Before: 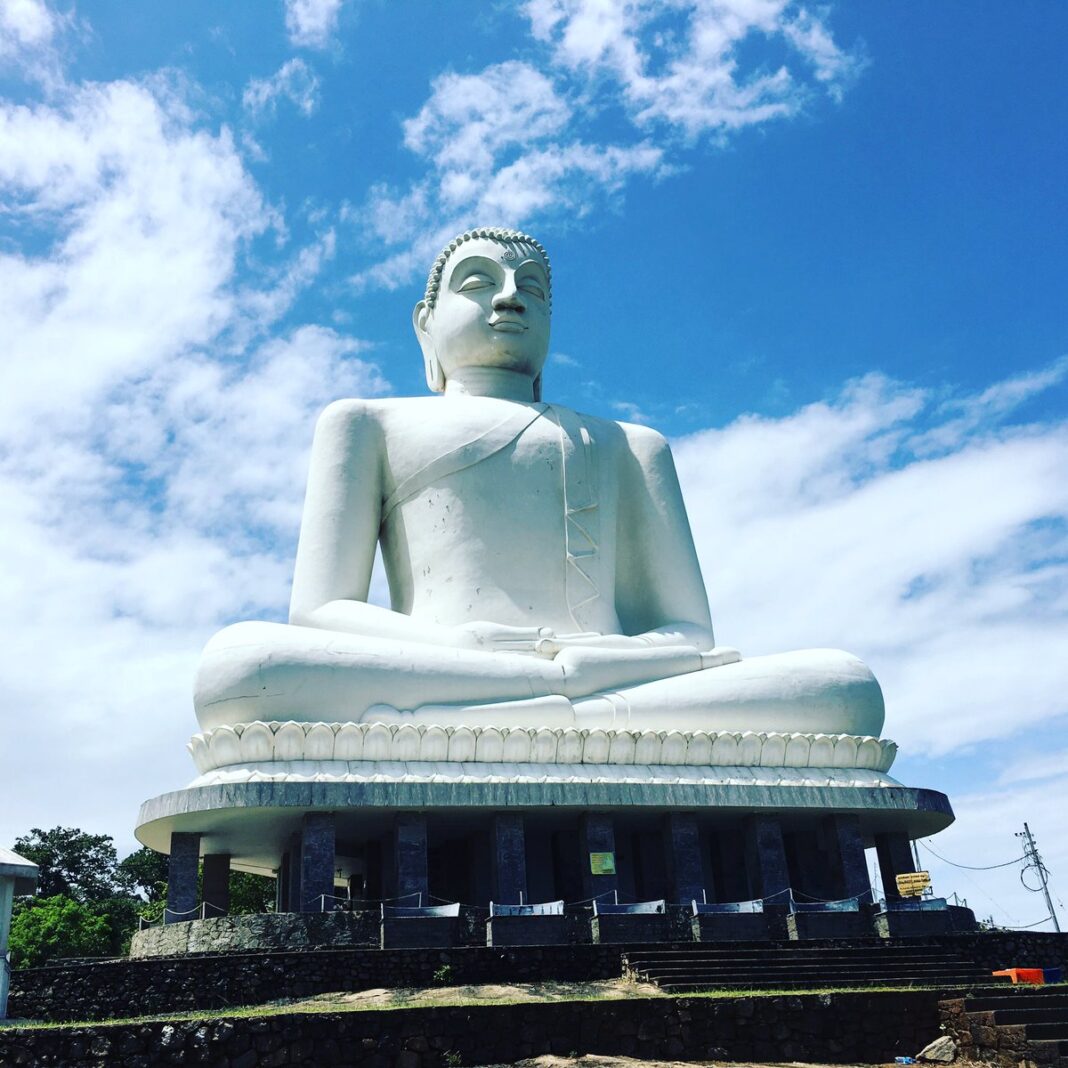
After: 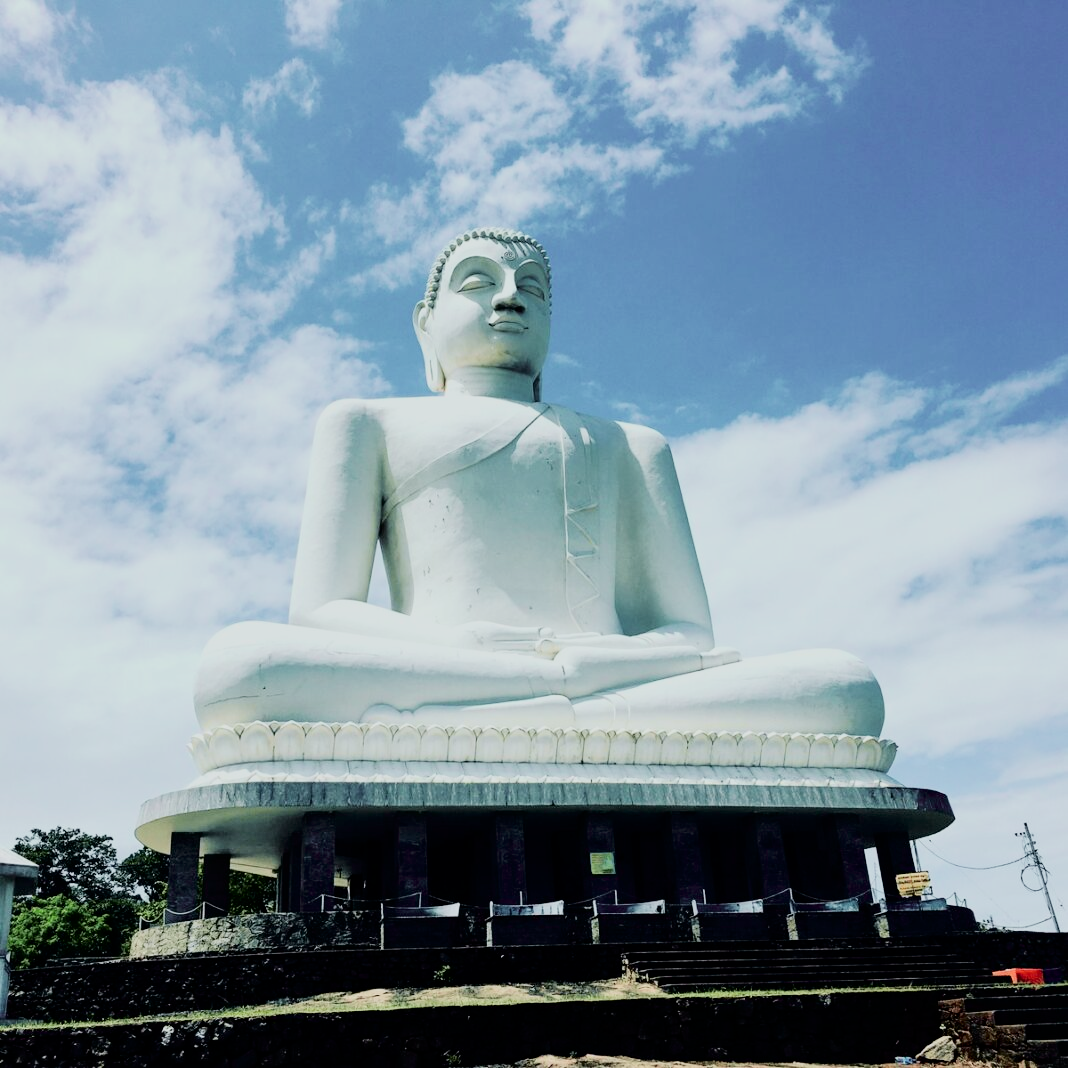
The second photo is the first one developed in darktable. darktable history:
tone curve: curves: ch0 [(0.003, 0) (0.066, 0.023) (0.149, 0.094) (0.264, 0.238) (0.395, 0.421) (0.517, 0.56) (0.688, 0.743) (0.813, 0.846) (1, 1)]; ch1 [(0, 0) (0.164, 0.115) (0.337, 0.332) (0.39, 0.398) (0.464, 0.461) (0.501, 0.5) (0.521, 0.535) (0.571, 0.588) (0.652, 0.681) (0.733, 0.749) (0.811, 0.796) (1, 1)]; ch2 [(0, 0) (0.337, 0.382) (0.464, 0.476) (0.501, 0.502) (0.527, 0.54) (0.556, 0.567) (0.6, 0.59) (0.687, 0.675) (1, 1)], color space Lab, independent channels, preserve colors none
filmic rgb: black relative exposure -7.65 EV, white relative exposure 4.56 EV, hardness 3.61
exposure: black level correction 0.001, exposure 0.14 EV, compensate highlight preservation false
